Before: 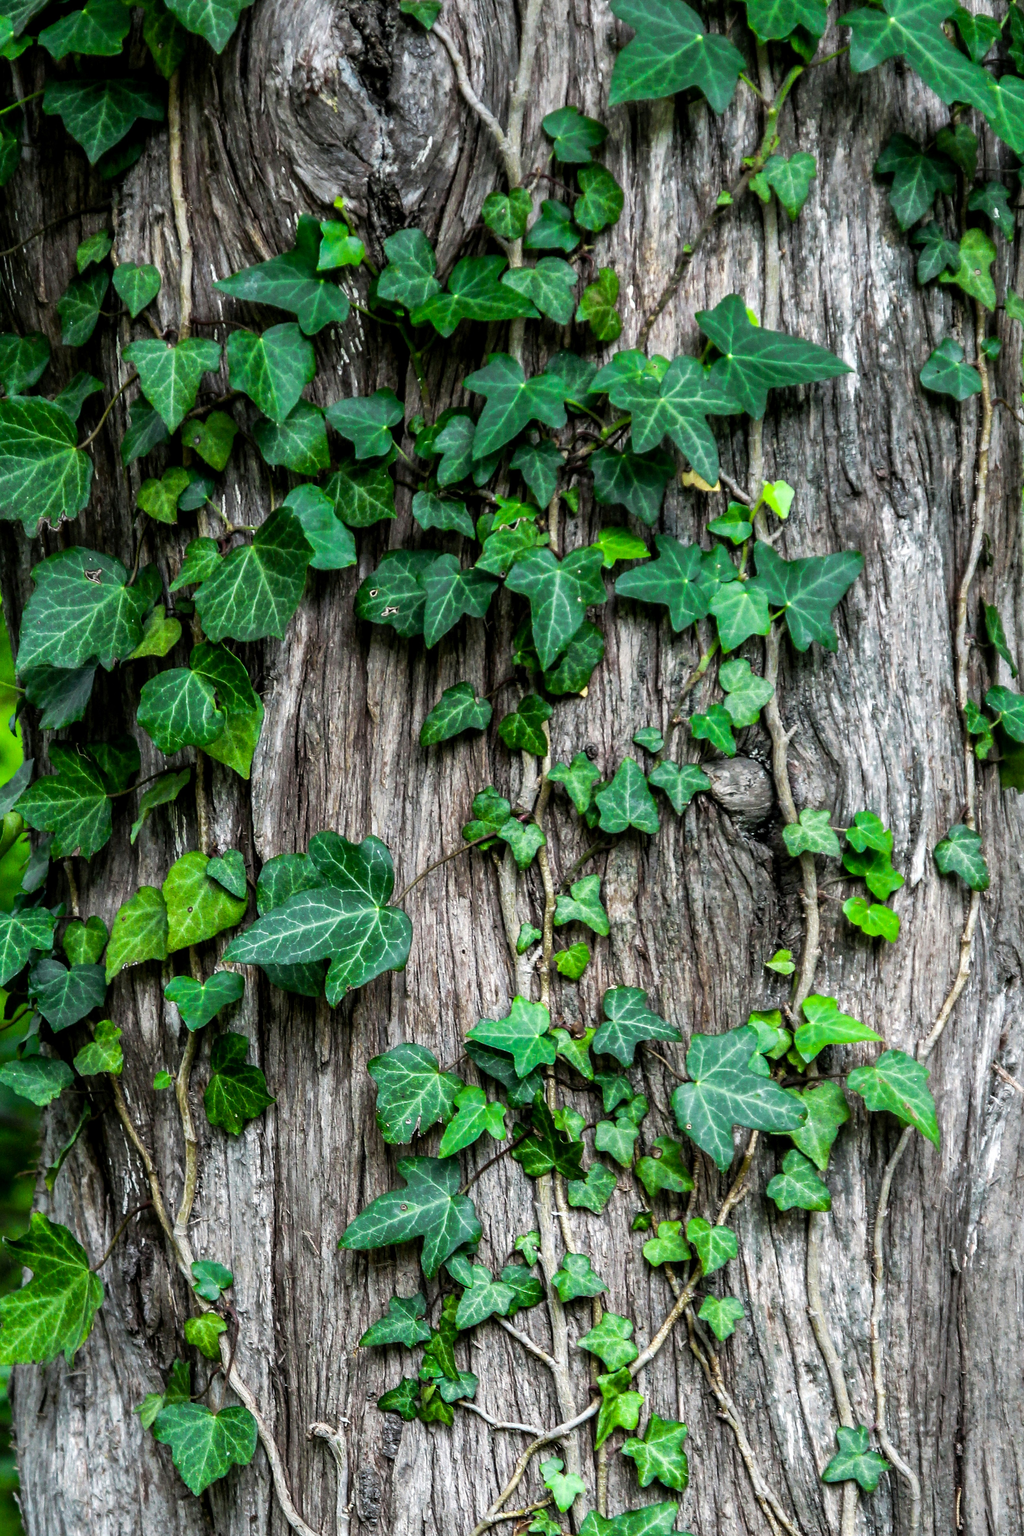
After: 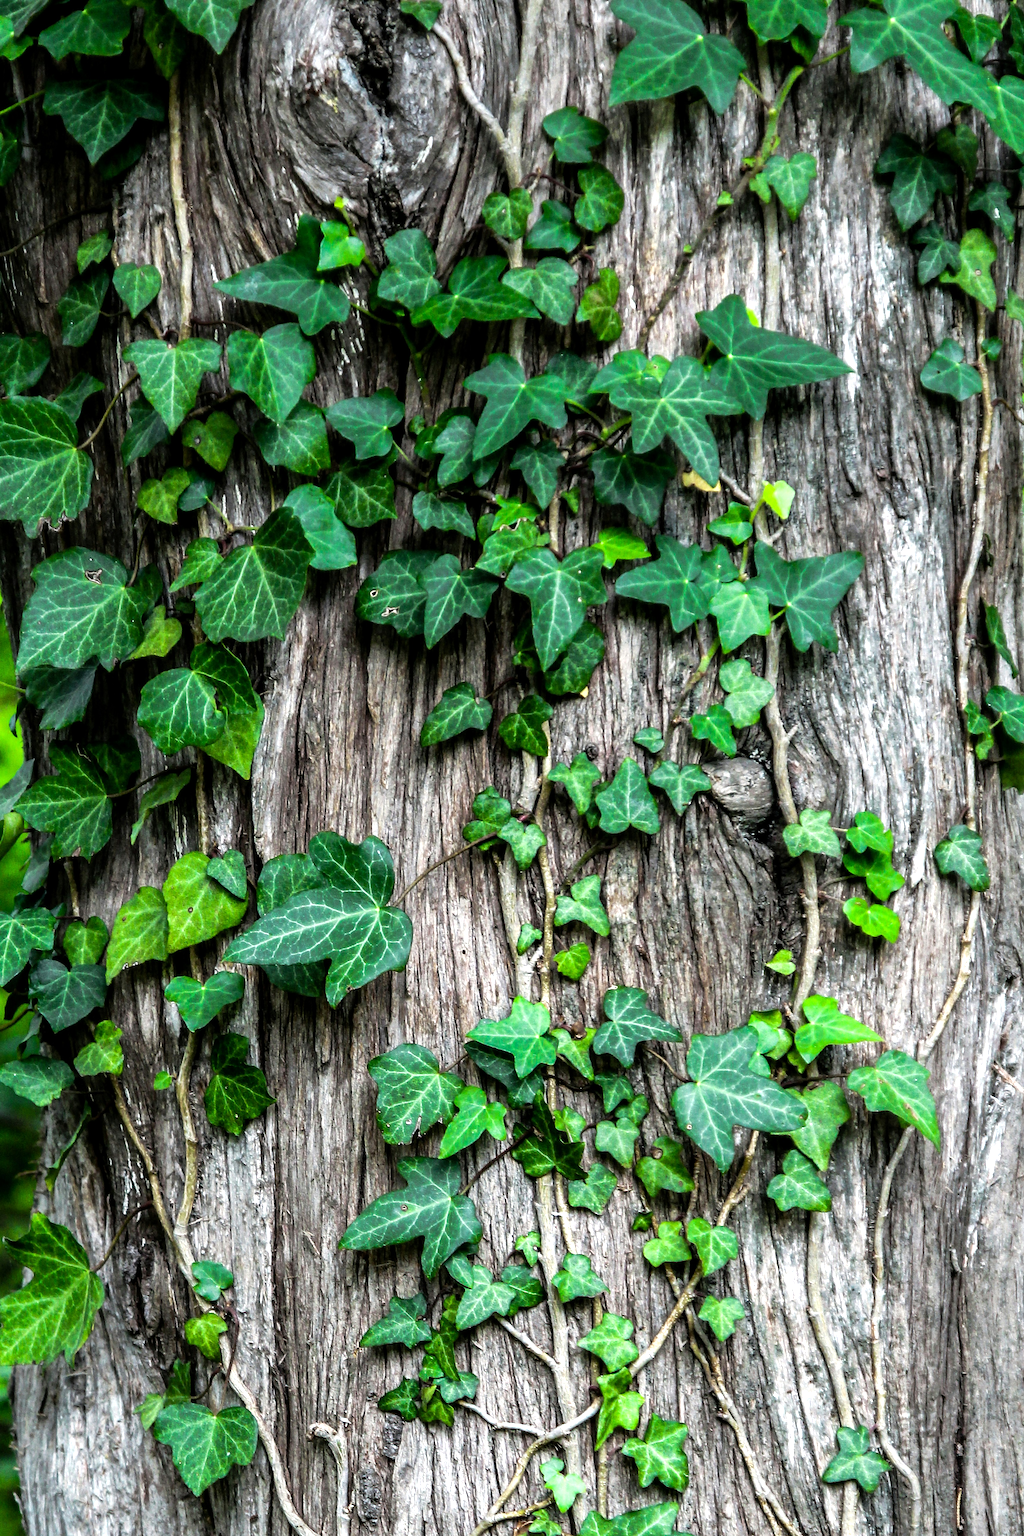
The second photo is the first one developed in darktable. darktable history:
tone equalizer: -8 EV -0.422 EV, -7 EV -0.406 EV, -6 EV -0.324 EV, -5 EV -0.184 EV, -3 EV 0.234 EV, -2 EV 0.359 EV, -1 EV 0.412 EV, +0 EV 0.414 EV
